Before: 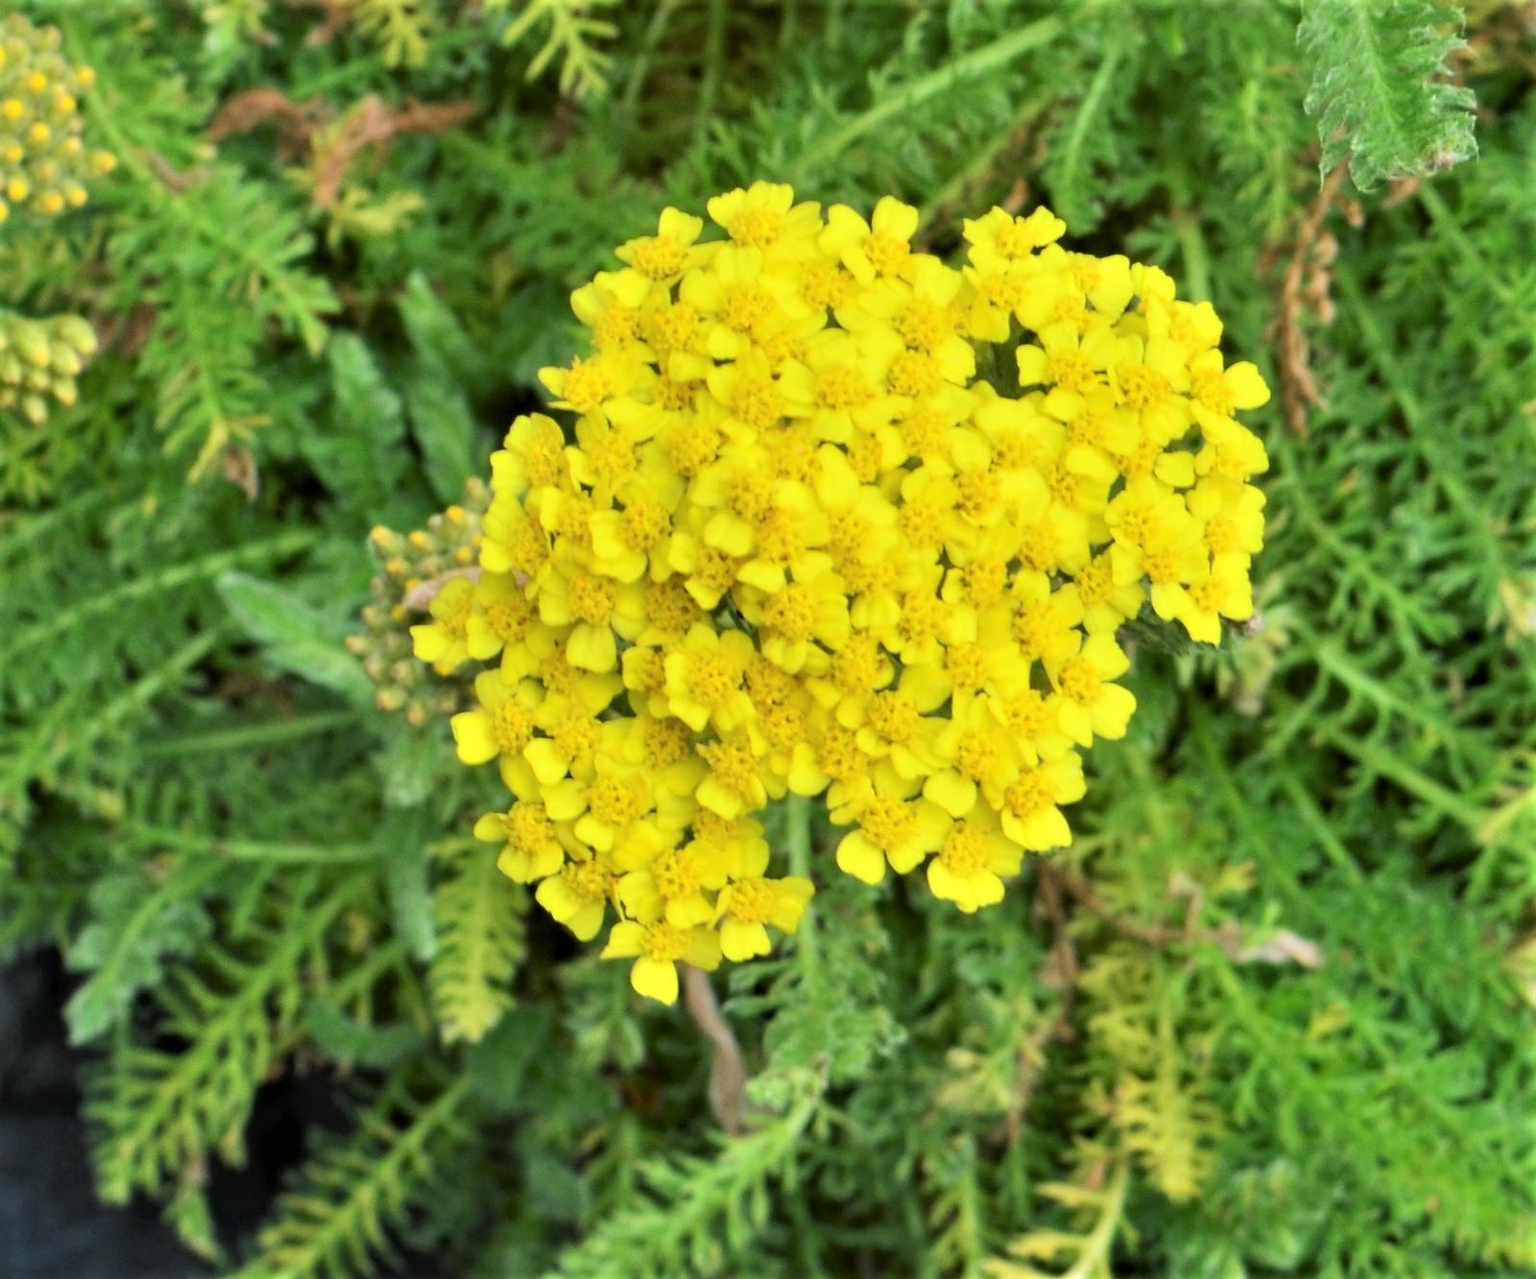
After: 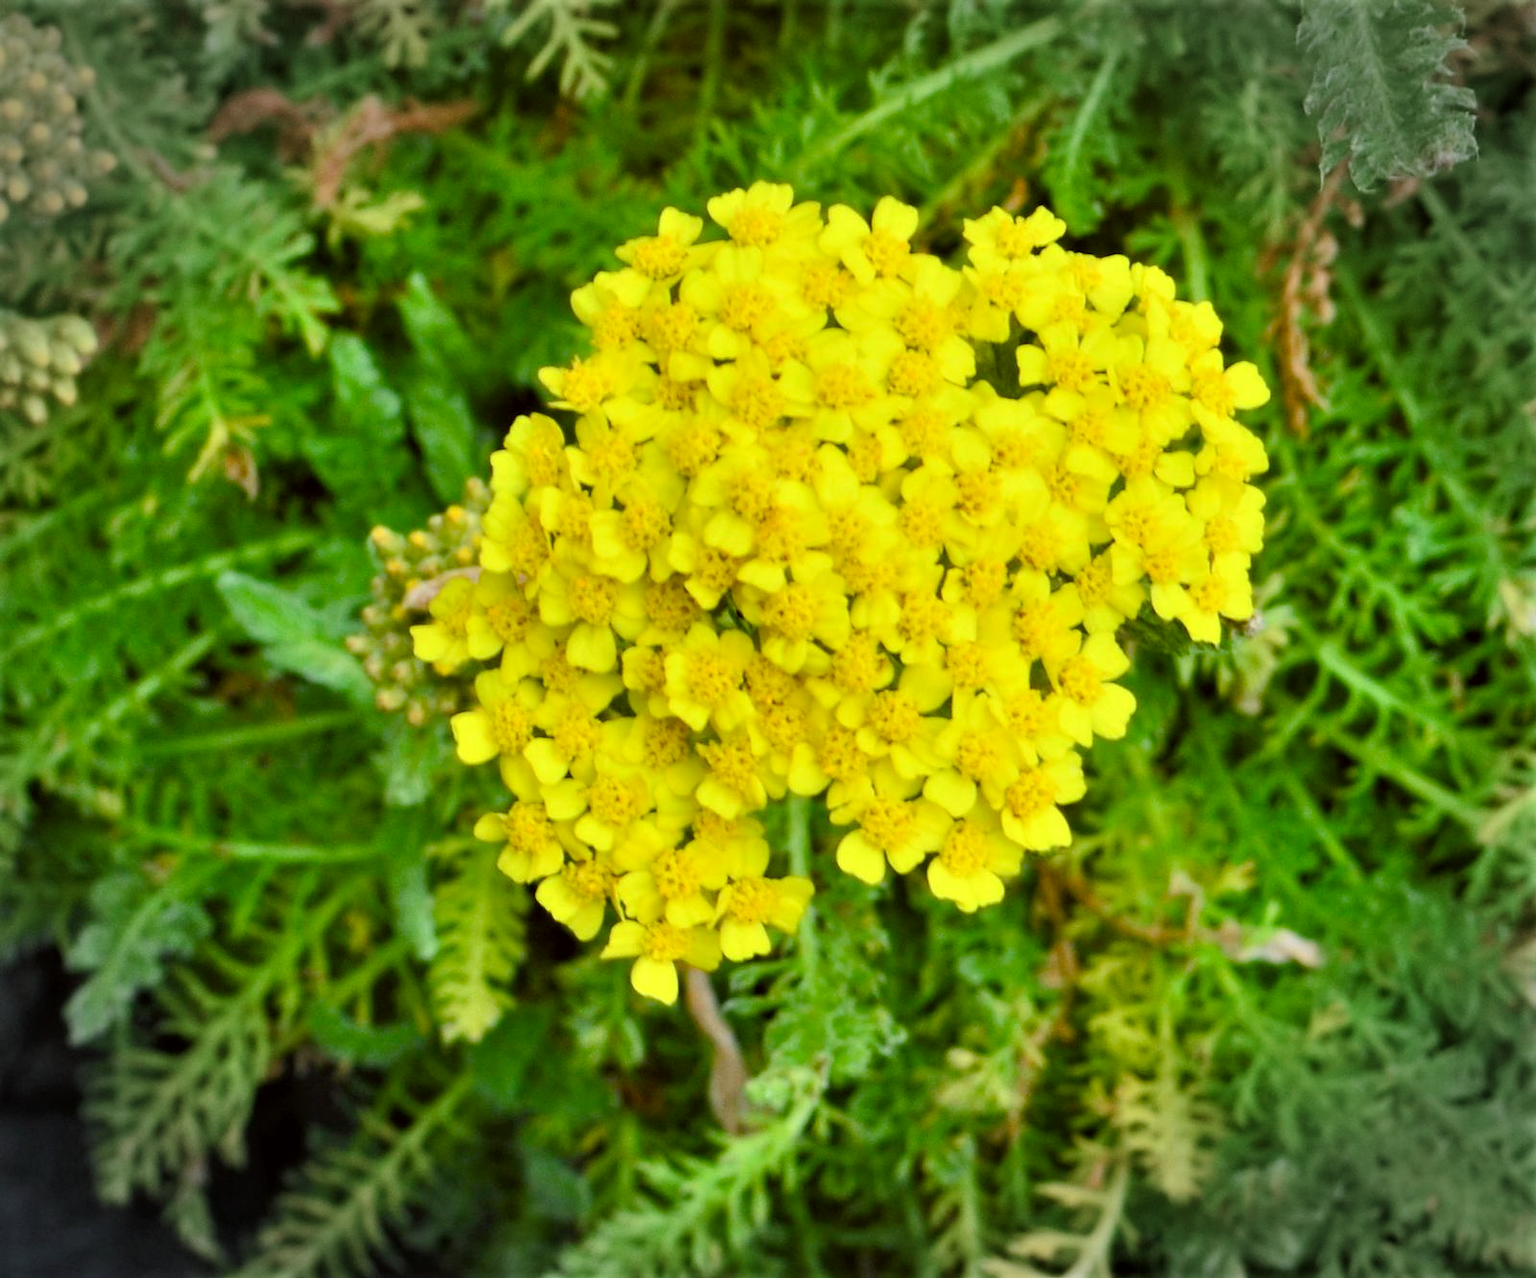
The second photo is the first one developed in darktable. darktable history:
color balance rgb: power › hue 71.52°, perceptual saturation grading › global saturation 27.705%, perceptual saturation grading › highlights -25.059%, perceptual saturation grading › mid-tones 25.219%, perceptual saturation grading › shadows 50.102%
vignetting: fall-off start 90.71%, fall-off radius 39.5%, width/height ratio 1.221, shape 1.3
color correction: highlights a* -2.77, highlights b* -2.84, shadows a* 2.35, shadows b* 2.97
